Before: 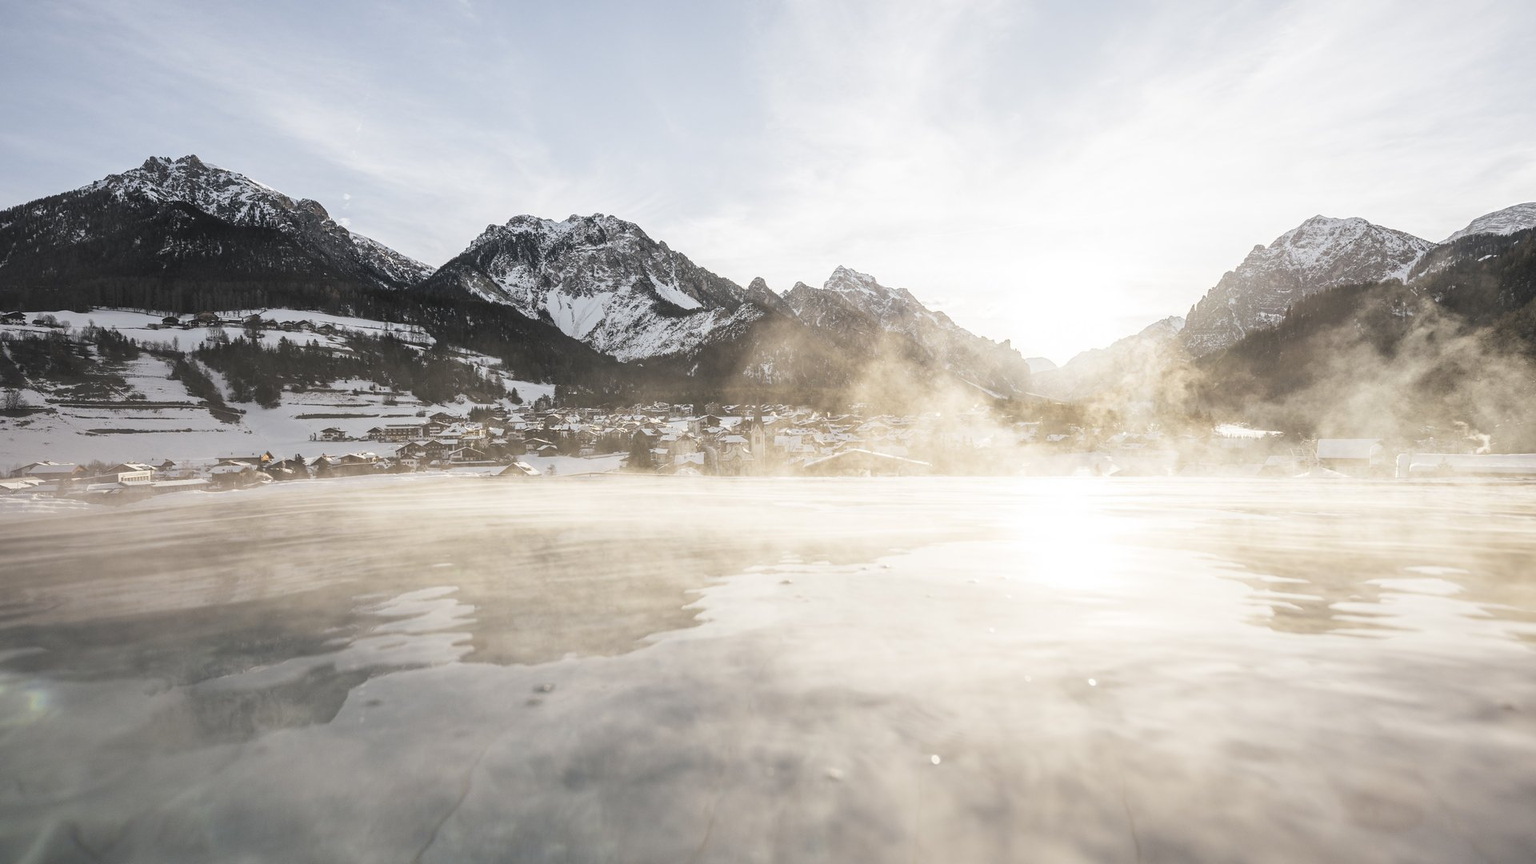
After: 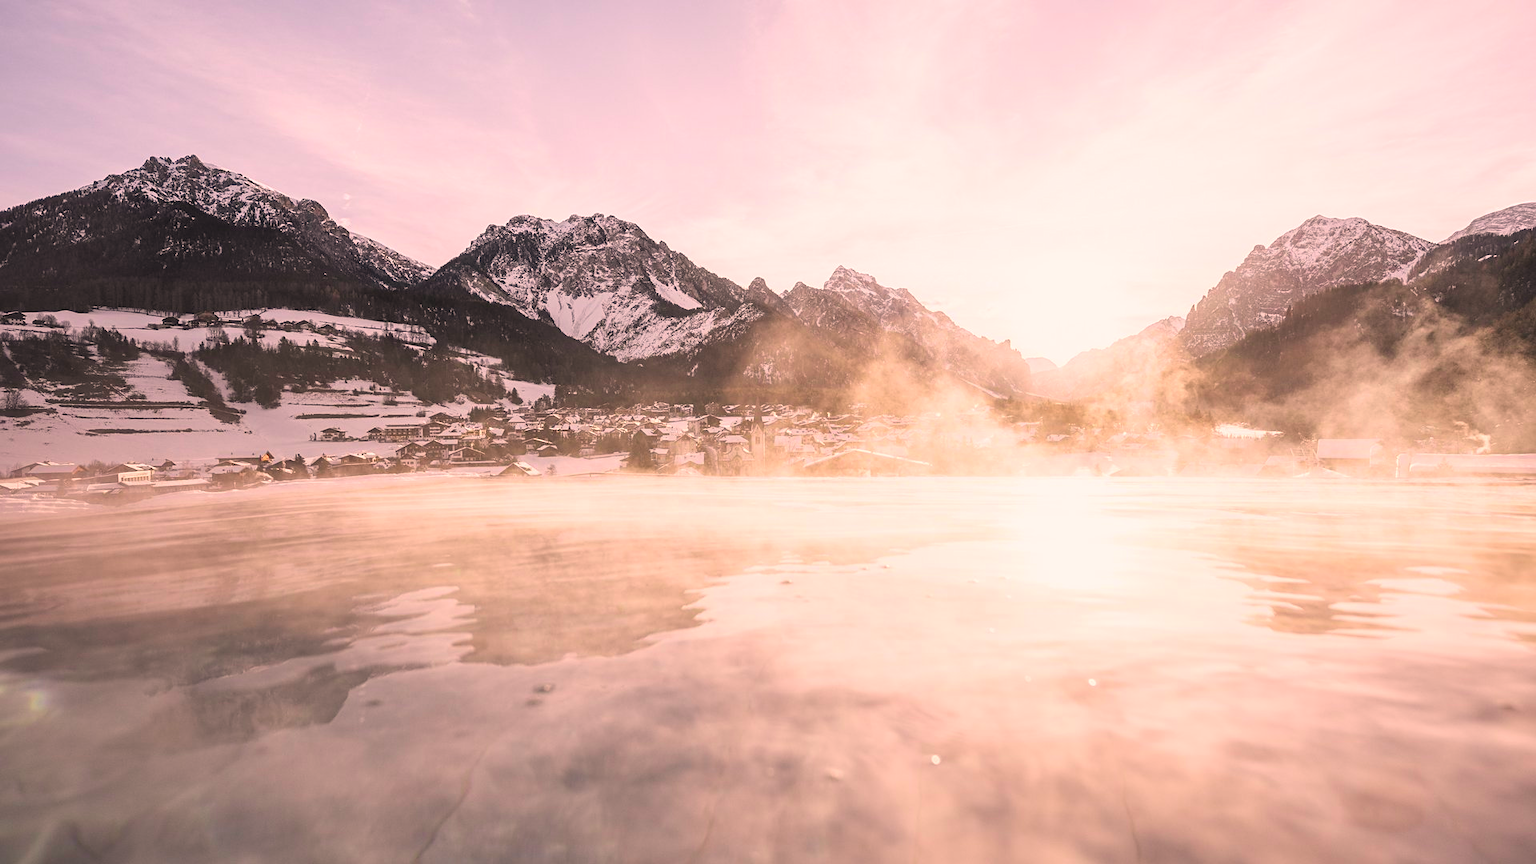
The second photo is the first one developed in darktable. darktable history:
color contrast: green-magenta contrast 1.73, blue-yellow contrast 1.15
color correction: highlights a* 2.72, highlights b* 22.8
white balance: red 1.066, blue 1.119
sharpen: amount 0.2
